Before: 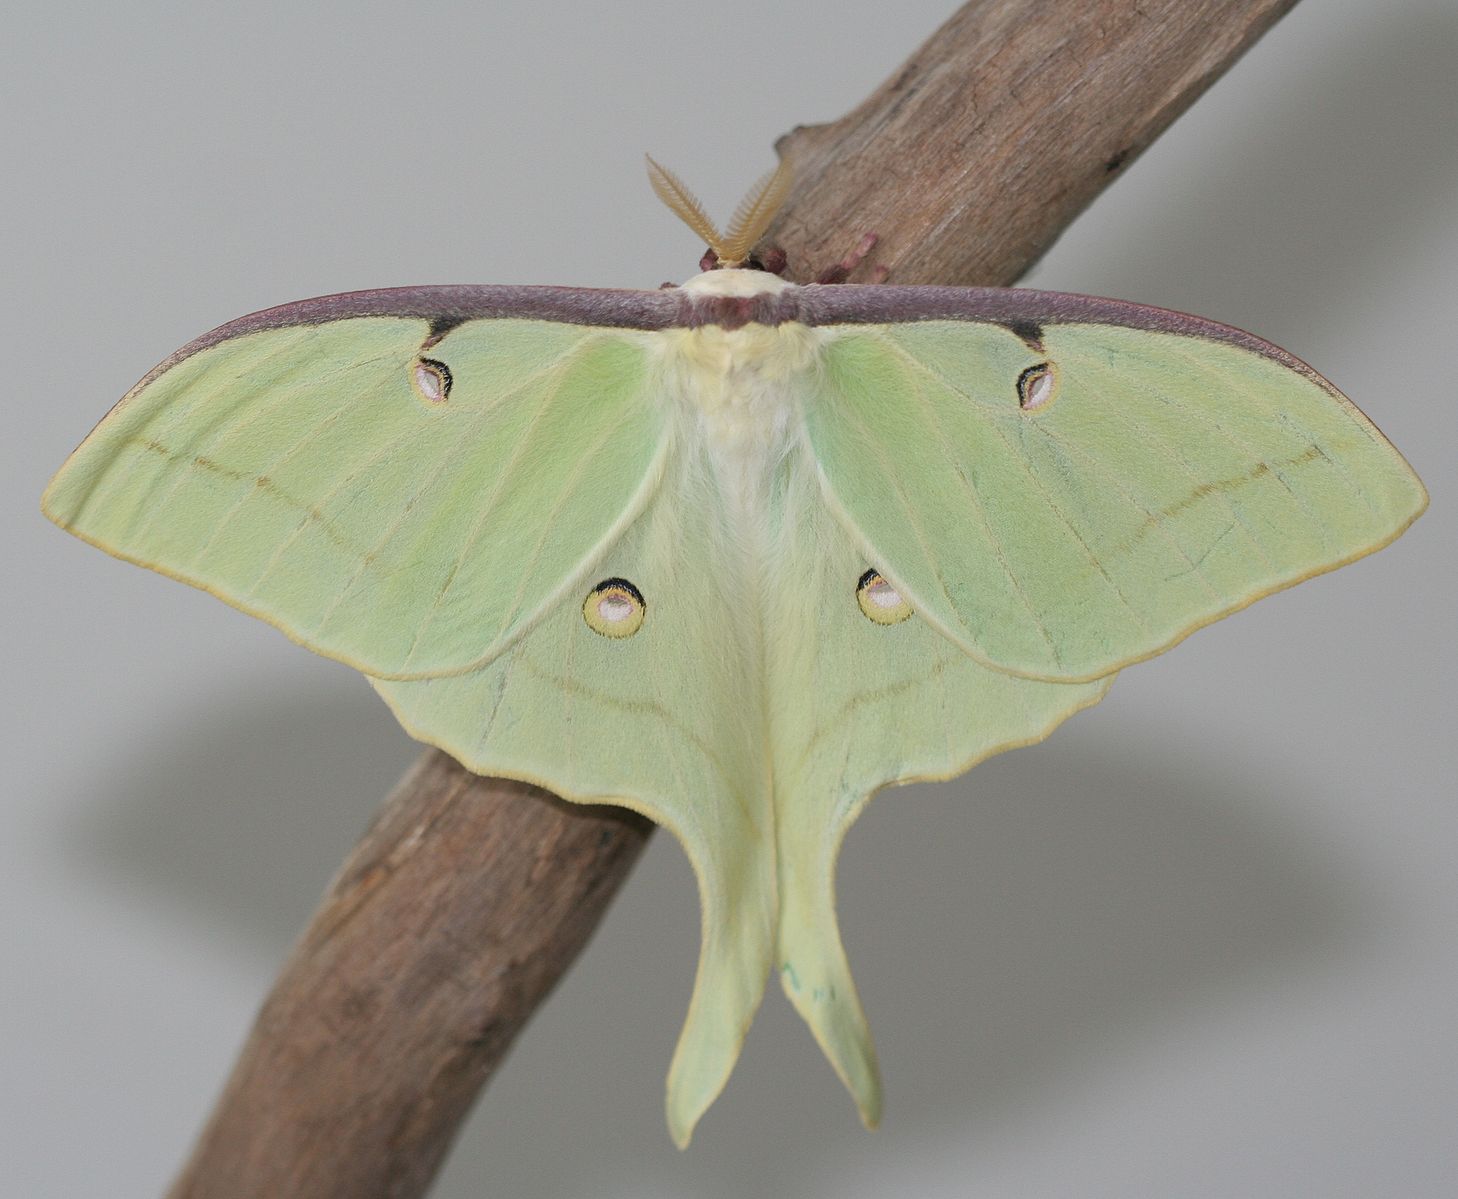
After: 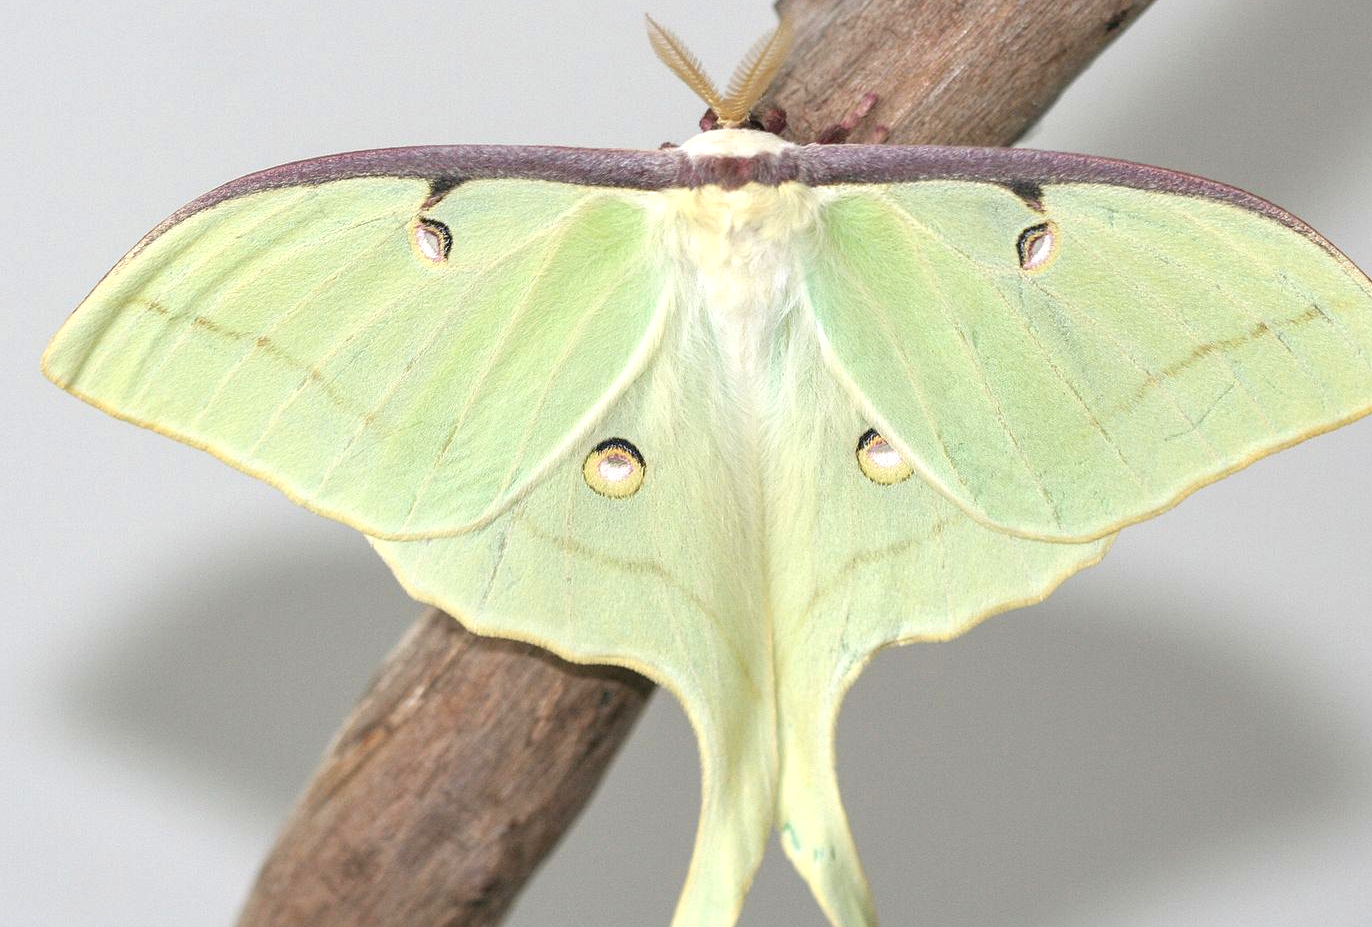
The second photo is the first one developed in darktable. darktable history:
exposure: exposure 0.609 EV, compensate exposure bias true, compensate highlight preservation false
crop and rotate: angle 0.025°, top 11.7%, right 5.821%, bottom 10.872%
levels: levels [0, 0.474, 0.947]
local contrast: on, module defaults
